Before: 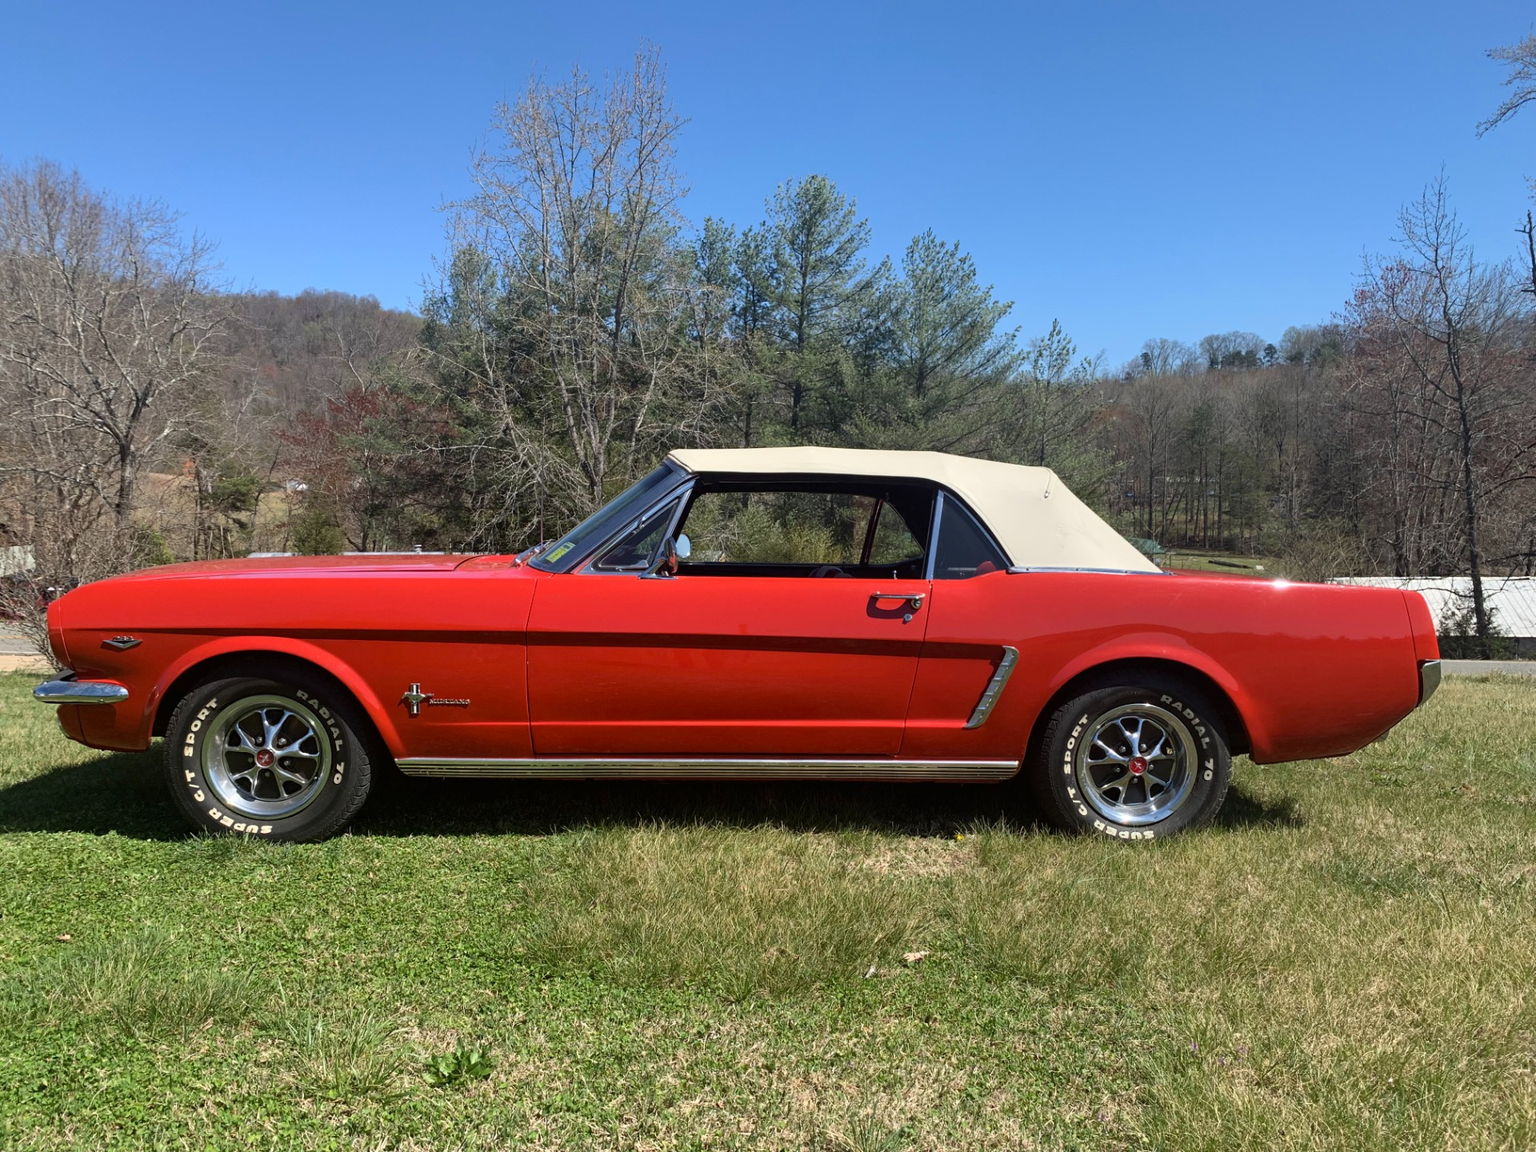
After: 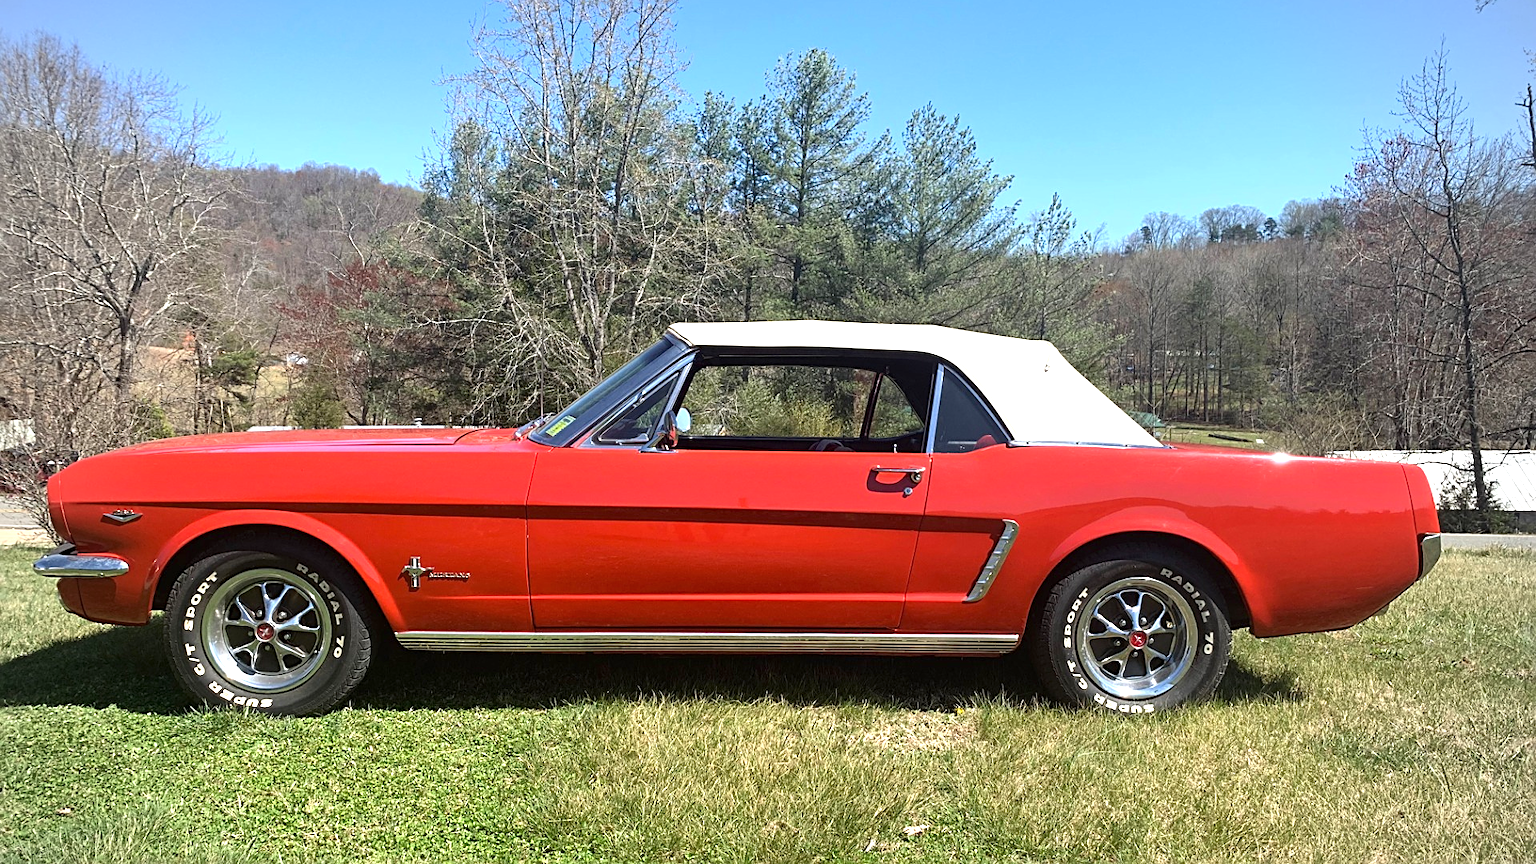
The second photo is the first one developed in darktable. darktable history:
vignetting: fall-off radius 60.92%
shadows and highlights: shadows 20.55, highlights -20.99, soften with gaussian
crop: top 11.038%, bottom 13.962%
sharpen: on, module defaults
exposure: black level correction 0, exposure 0.877 EV, compensate exposure bias true, compensate highlight preservation false
